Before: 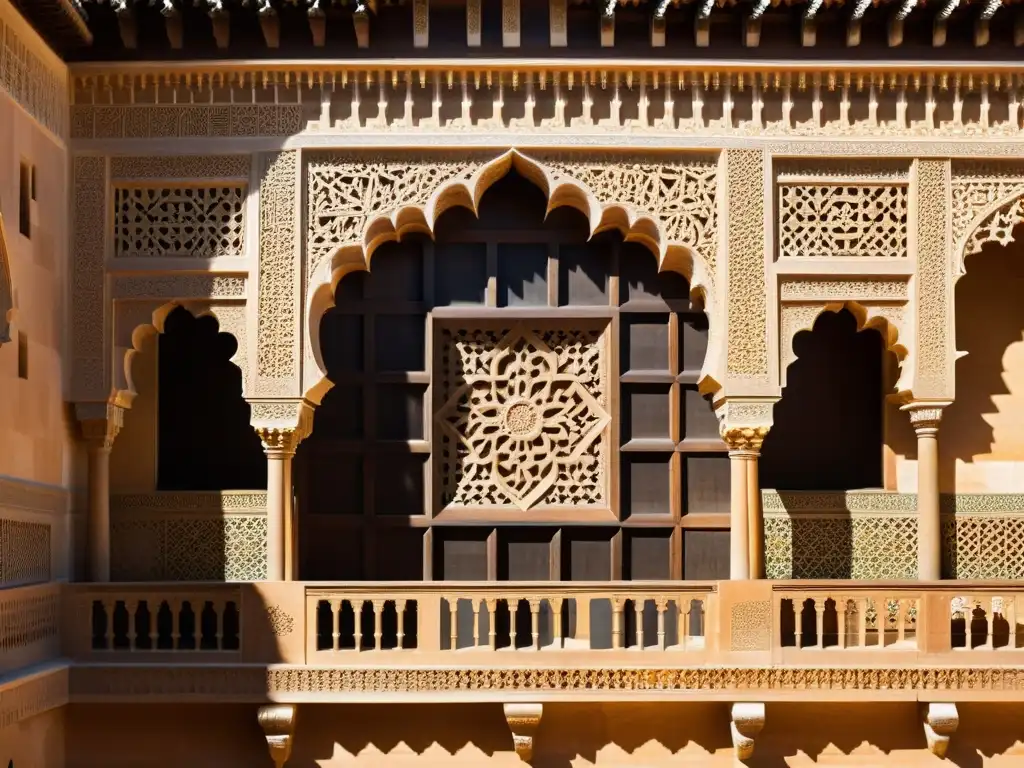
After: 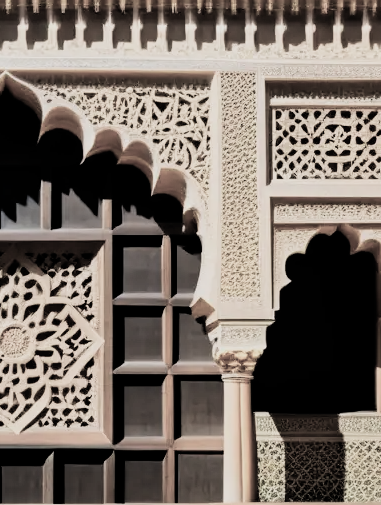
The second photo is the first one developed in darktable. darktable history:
exposure: exposure 0.014 EV, compensate highlight preservation false
crop and rotate: left 49.529%, top 10.107%, right 13.262%, bottom 24.124%
velvia: on, module defaults
filmic rgb: black relative exposure -5.05 EV, white relative exposure 3.99 EV, threshold 3.04 EV, hardness 2.88, contrast 1.298, highlights saturation mix -31.03%, color science v4 (2020), enable highlight reconstruction true
